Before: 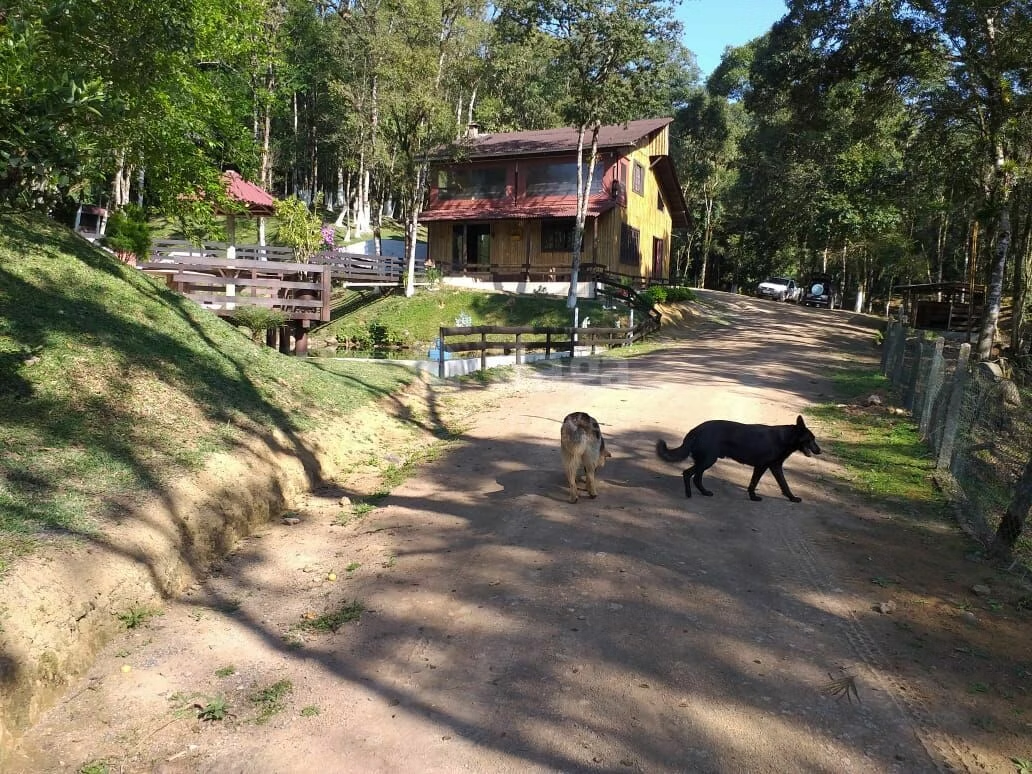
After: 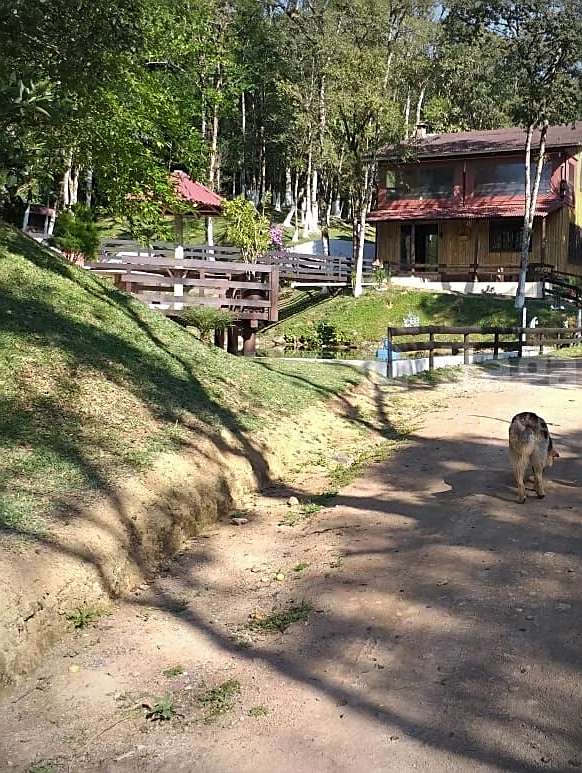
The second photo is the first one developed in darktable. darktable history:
crop: left 5.117%, right 38.434%
sharpen: on, module defaults
vignetting: on, module defaults
